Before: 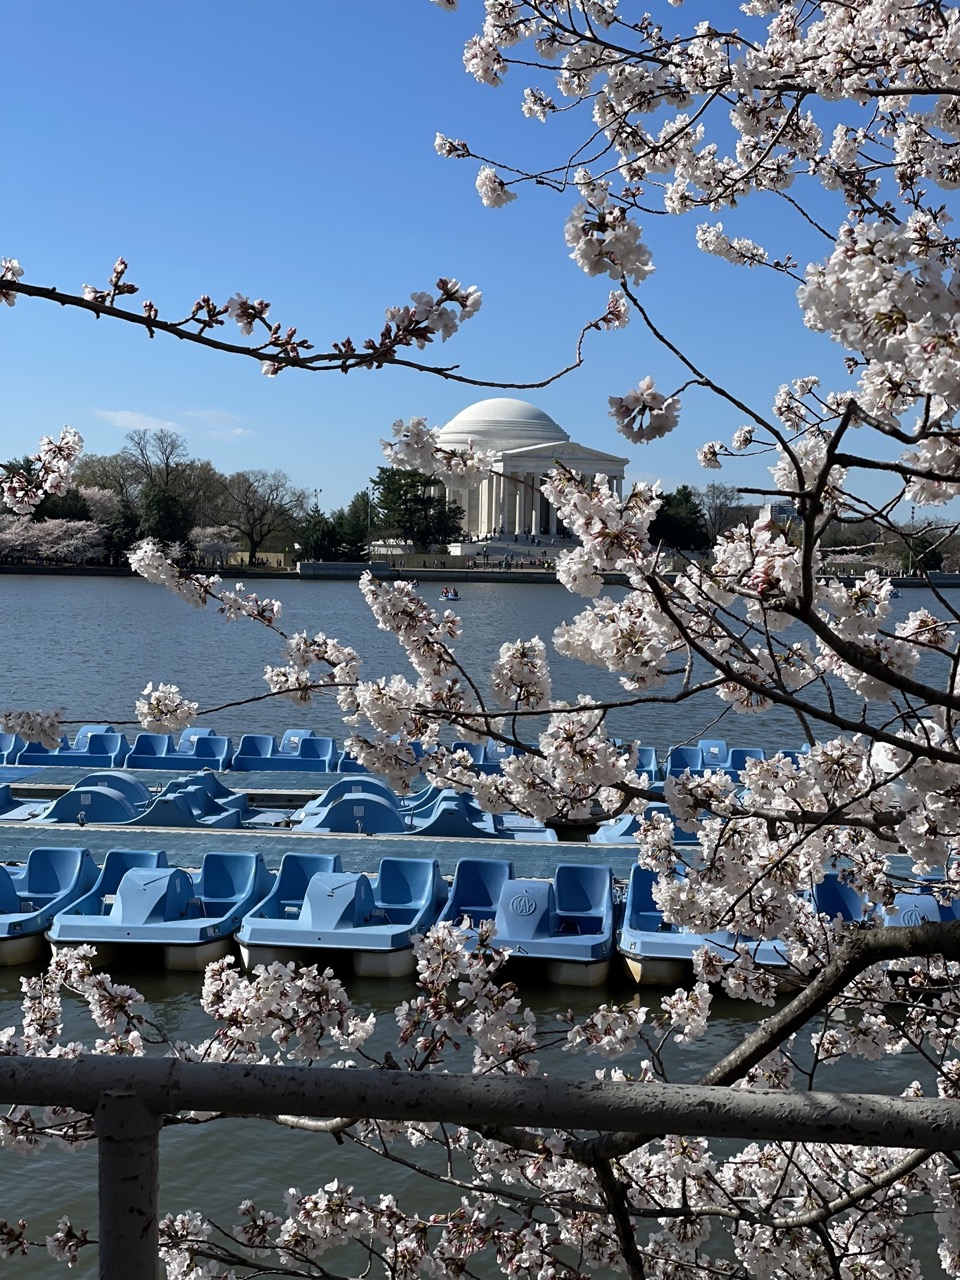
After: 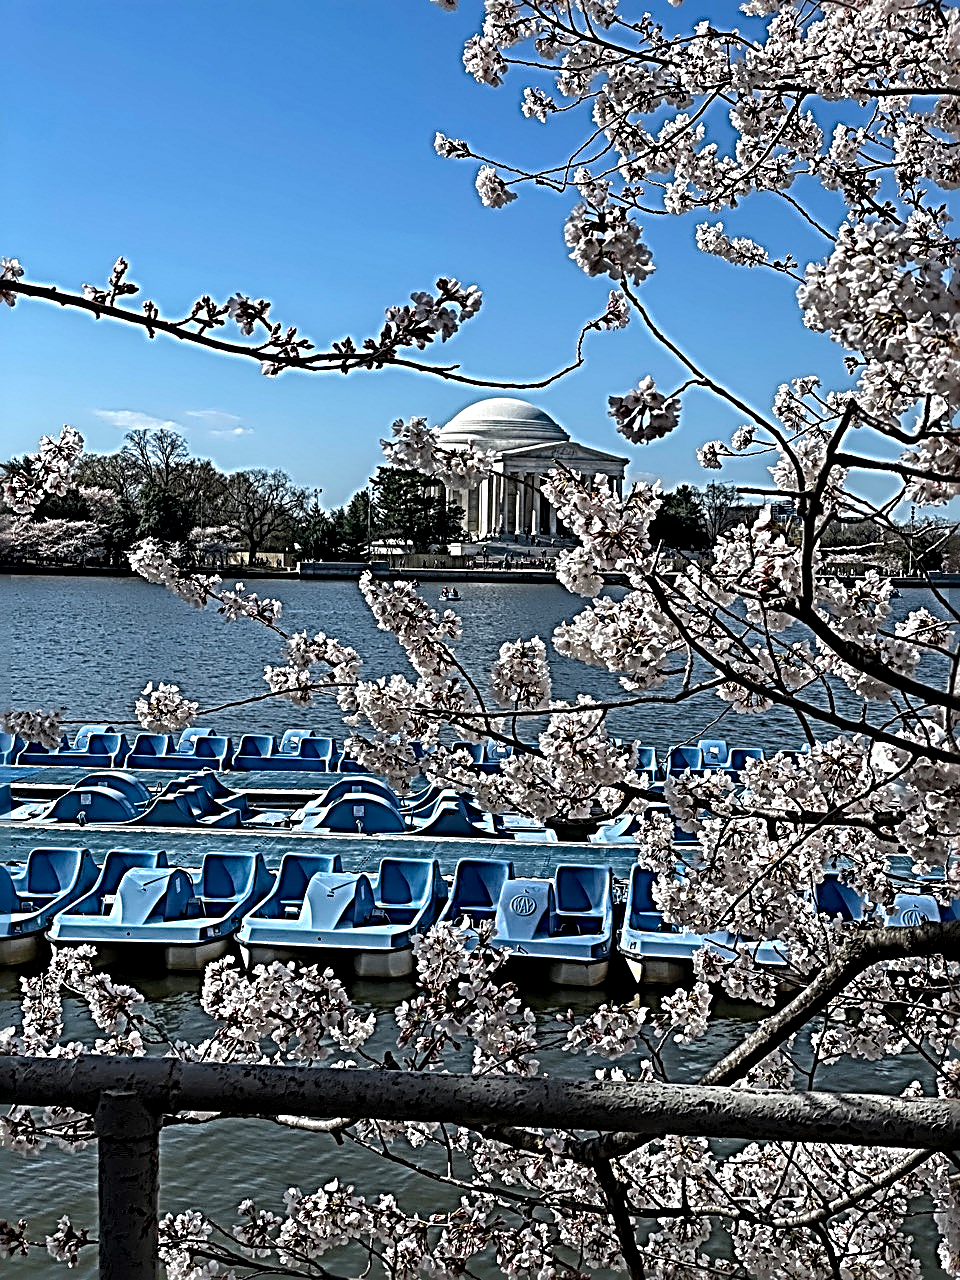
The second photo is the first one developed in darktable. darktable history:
sharpen: radius 4.001, amount 2
local contrast: highlights 60%, shadows 60%, detail 160%
